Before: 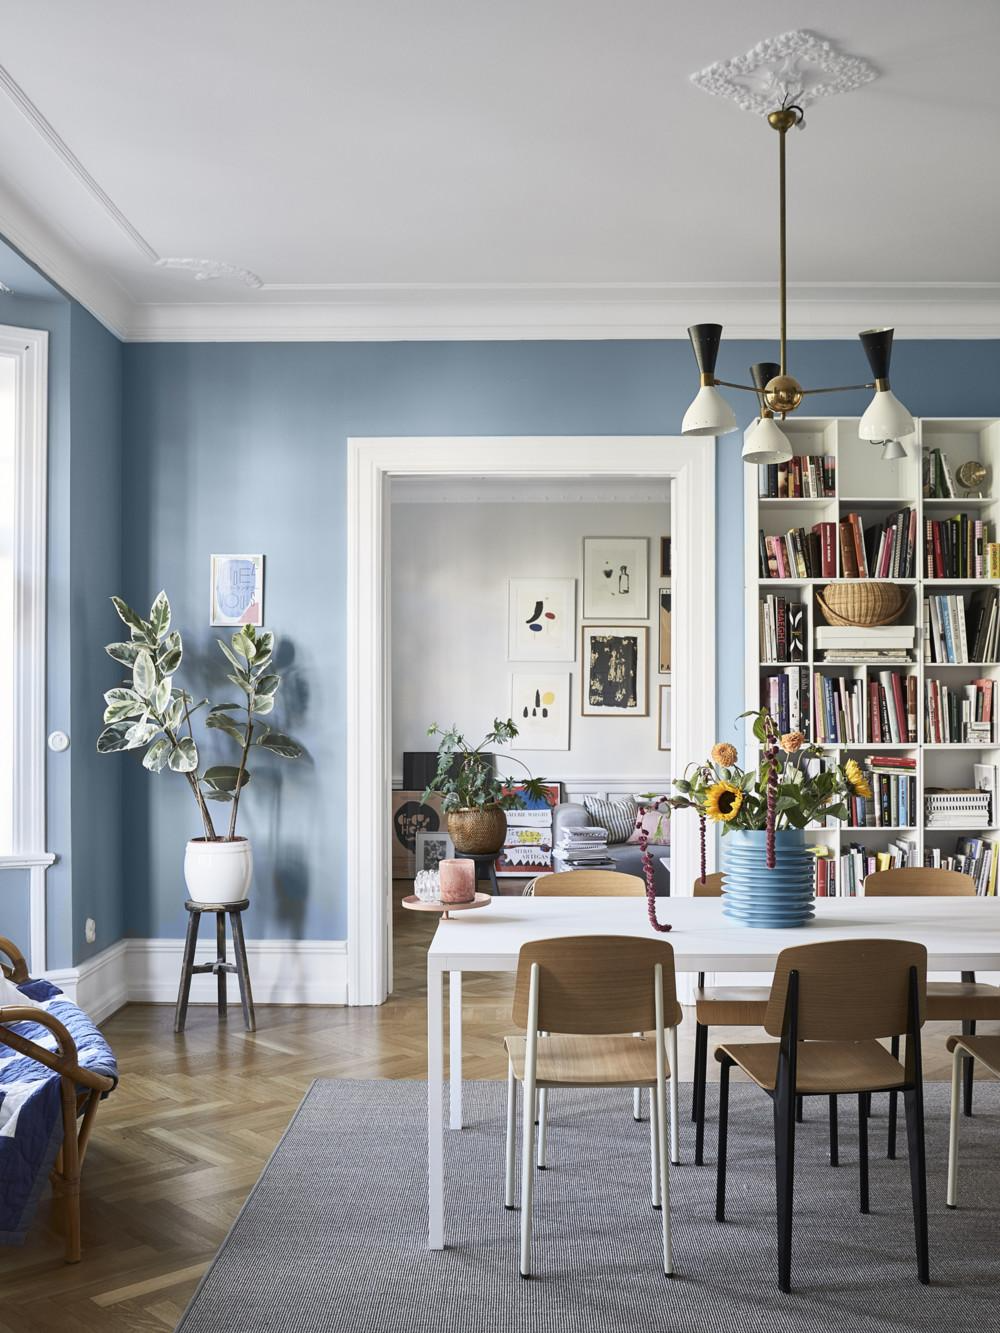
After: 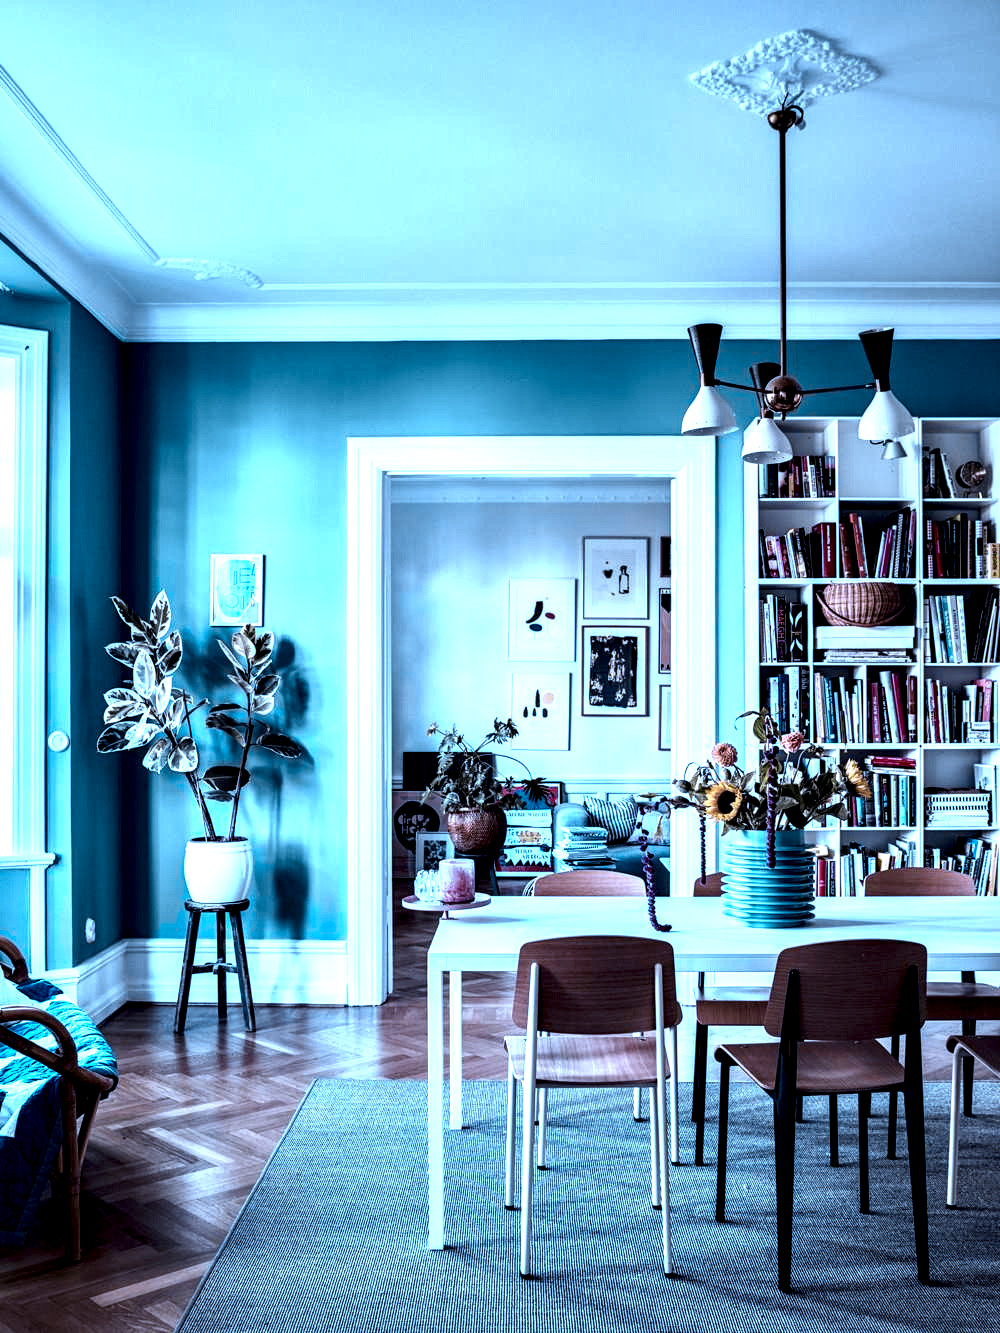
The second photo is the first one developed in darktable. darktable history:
white balance: red 0.98, blue 1.61
color balance: input saturation 100.43%, contrast fulcrum 14.22%, output saturation 70.41%
local contrast: shadows 185%, detail 225%
exposure: exposure -0.05 EV
color zones: curves: ch0 [(0.257, 0.558) (0.75, 0.565)]; ch1 [(0.004, 0.857) (0.14, 0.416) (0.257, 0.695) (0.442, 0.032) (0.736, 0.266) (0.891, 0.741)]; ch2 [(0, 0.623) (0.112, 0.436) (0.271, 0.474) (0.516, 0.64) (0.743, 0.286)]
